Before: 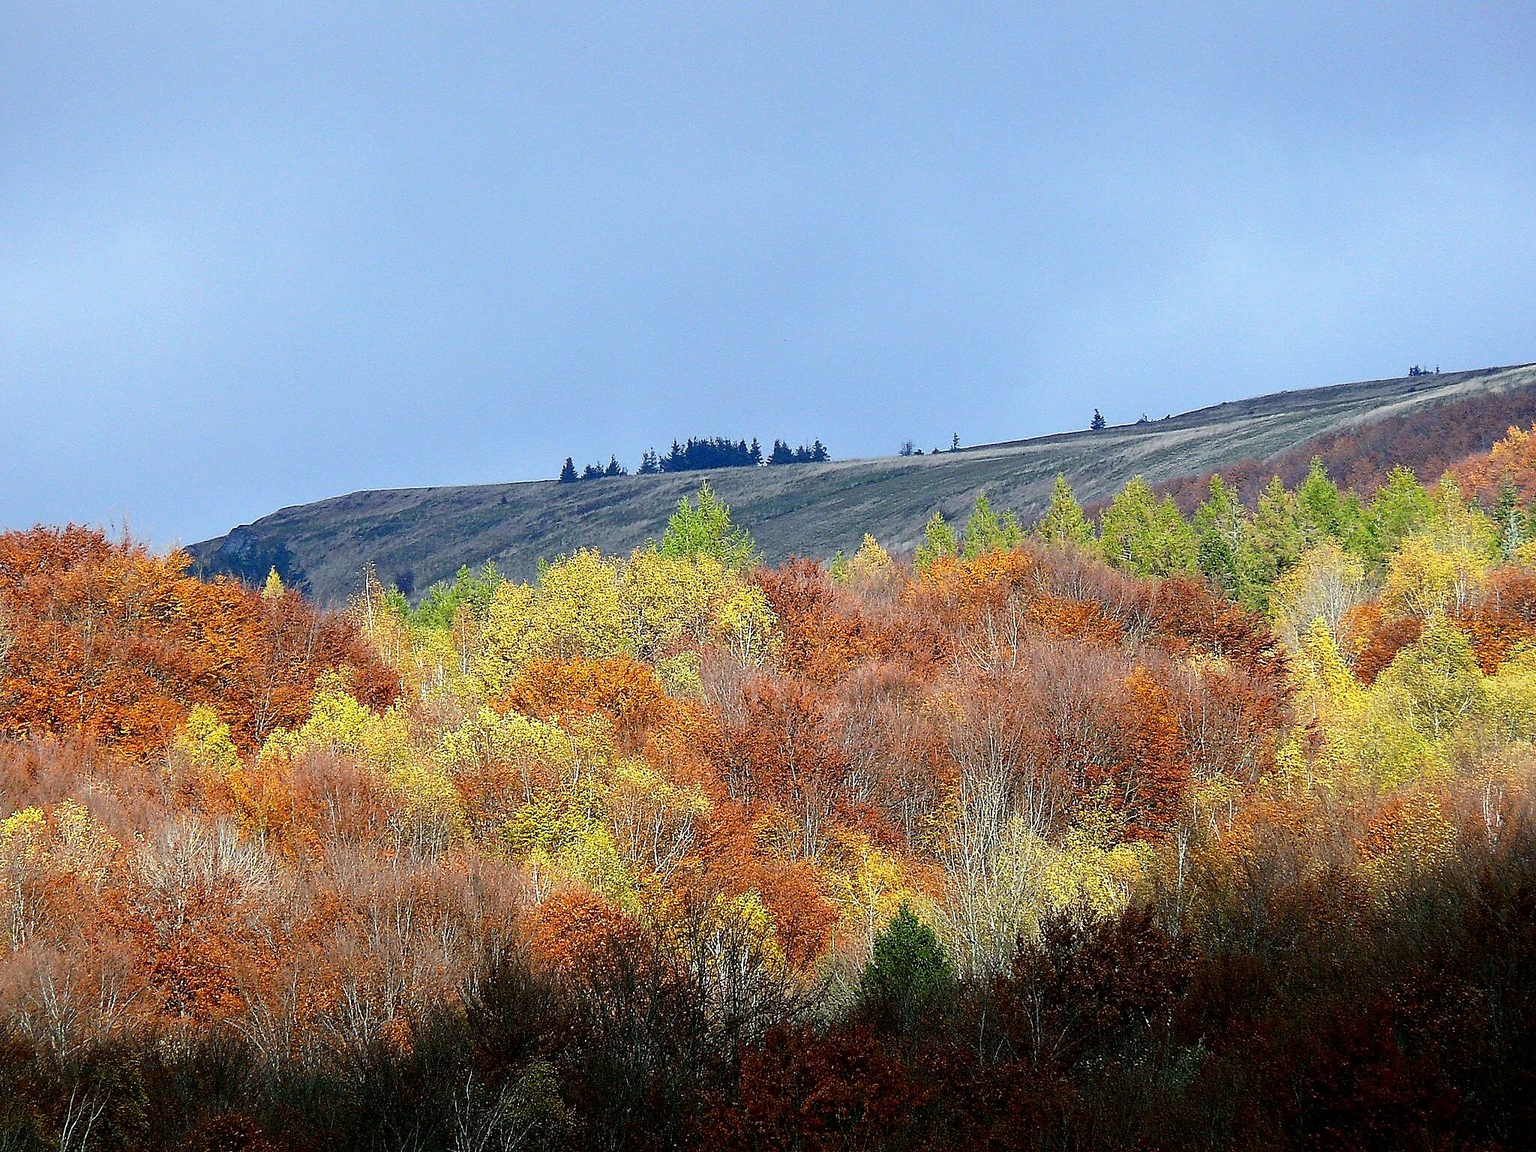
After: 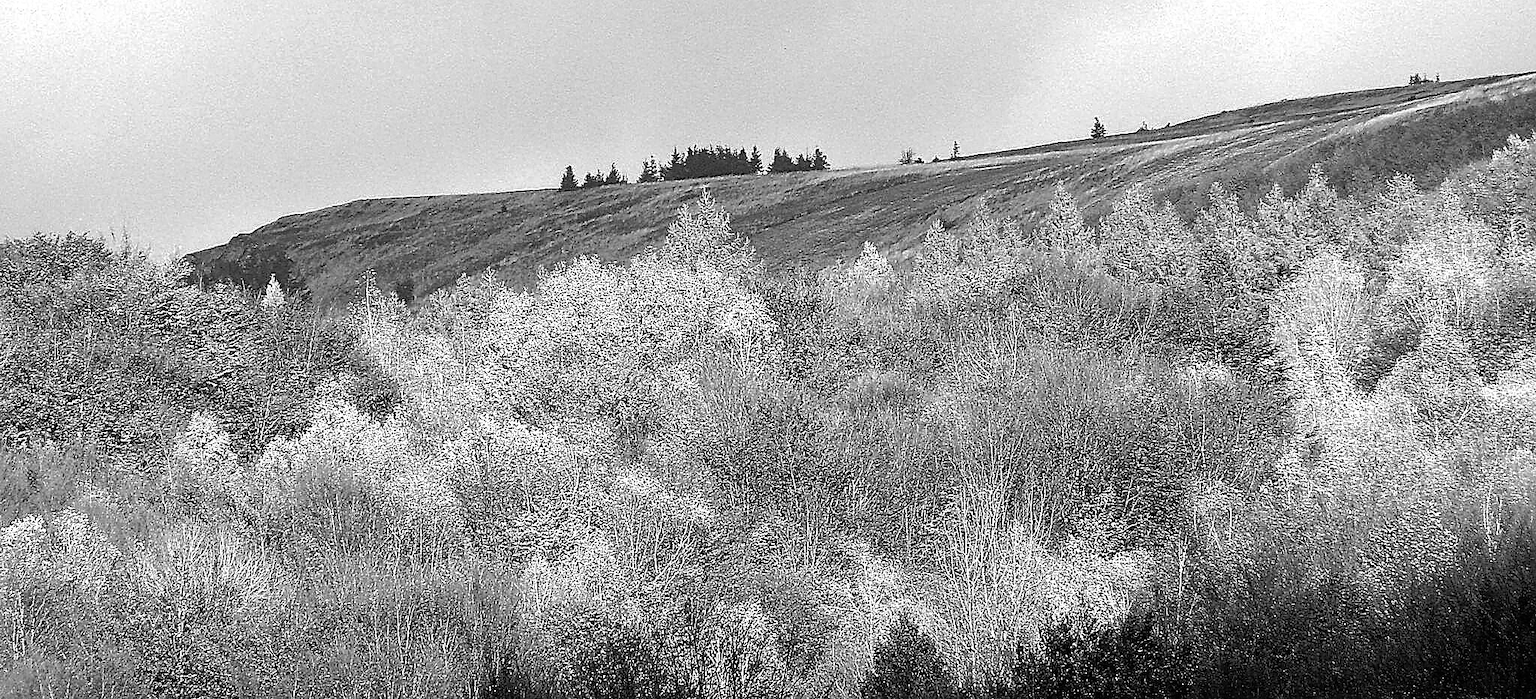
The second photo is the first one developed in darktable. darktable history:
contrast brightness saturation: saturation -1
tone equalizer: -8 EV -0.75 EV, -7 EV -0.7 EV, -6 EV -0.6 EV, -5 EV -0.4 EV, -3 EV 0.4 EV, -2 EV 0.6 EV, -1 EV 0.7 EV, +0 EV 0.75 EV, edges refinement/feathering 500, mask exposure compensation -1.57 EV, preserve details no
crop and rotate: top 25.357%, bottom 13.942%
sharpen: on, module defaults
shadows and highlights: on, module defaults
